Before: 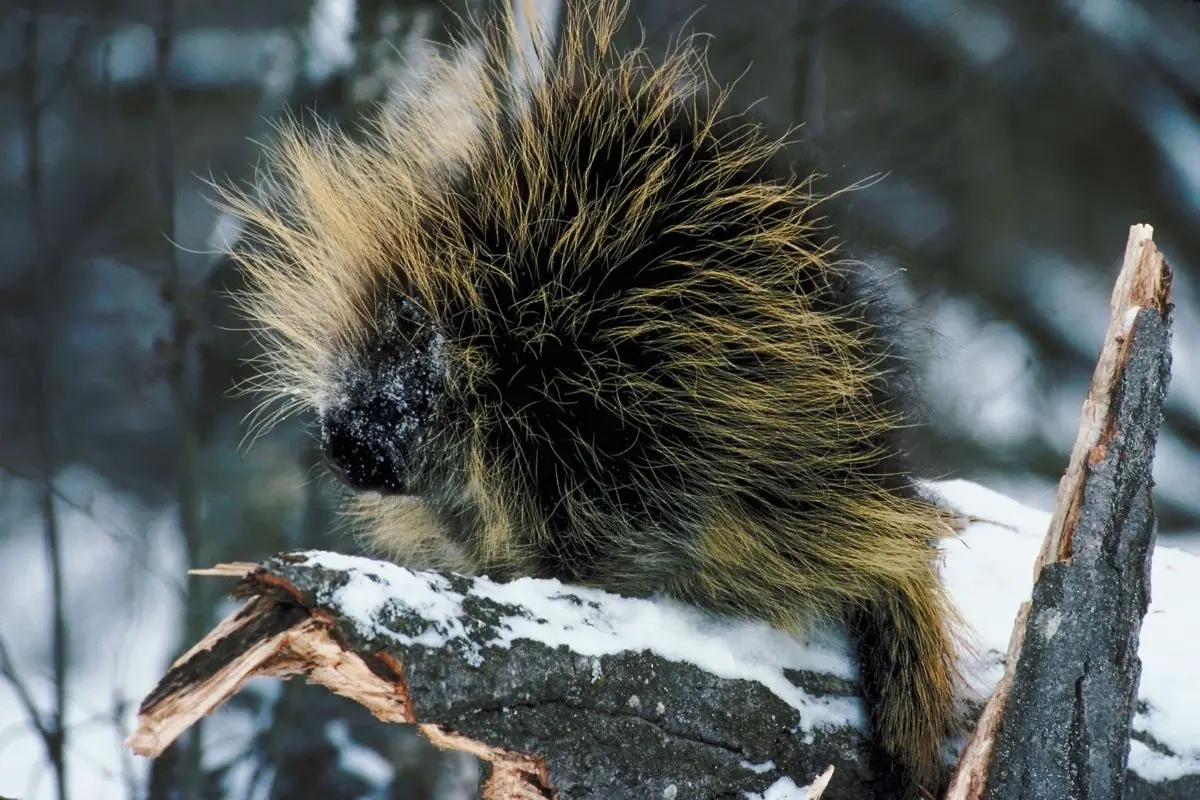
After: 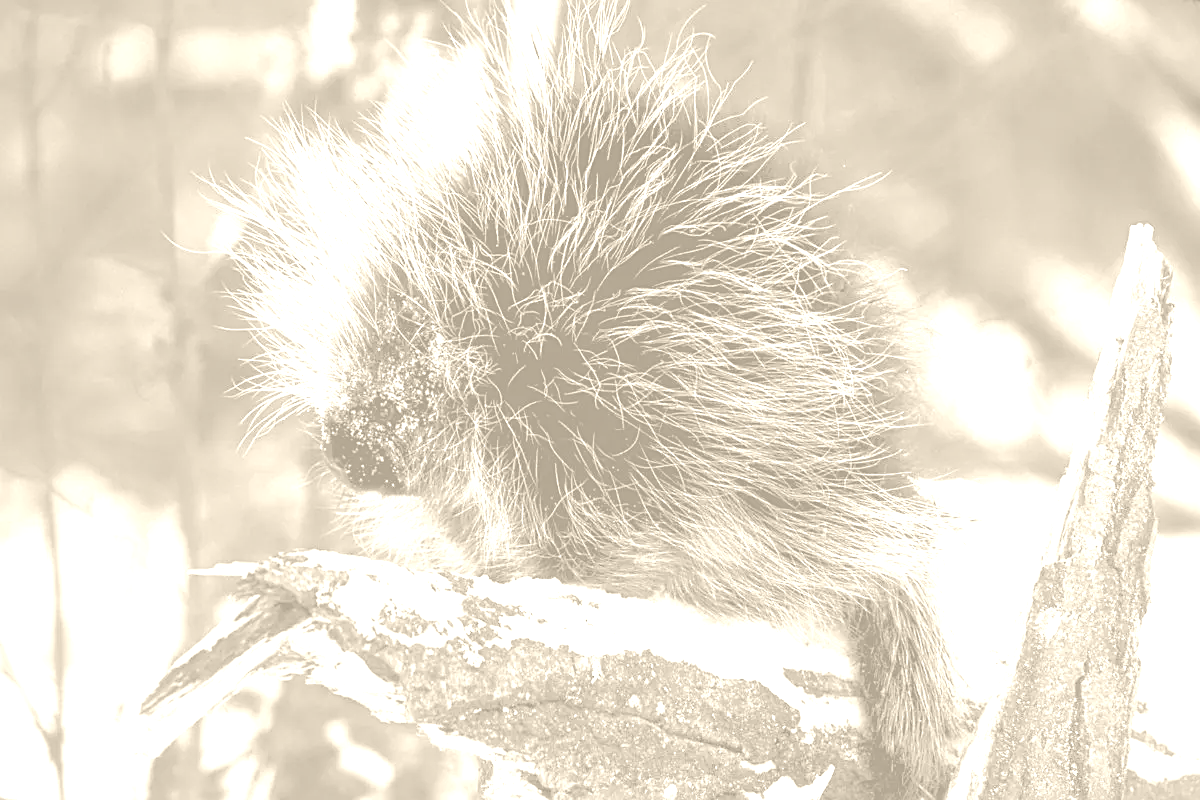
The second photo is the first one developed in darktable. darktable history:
colorize: hue 36°, saturation 71%, lightness 80.79%
sharpen: on, module defaults
exposure: exposure 1 EV, compensate highlight preservation false
